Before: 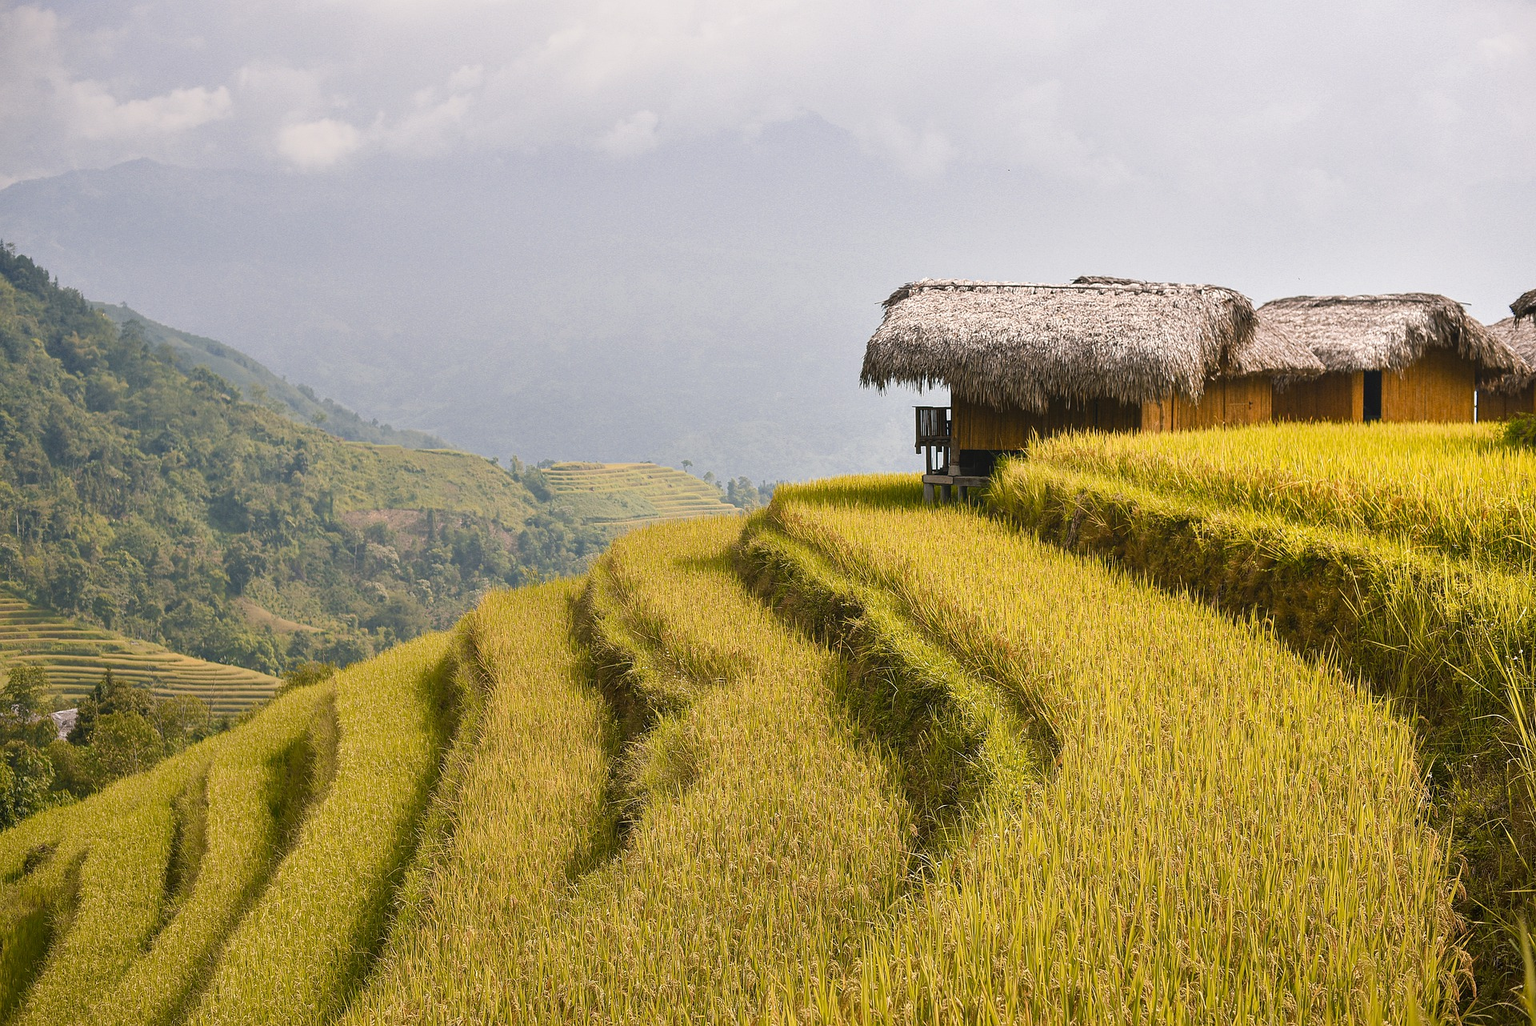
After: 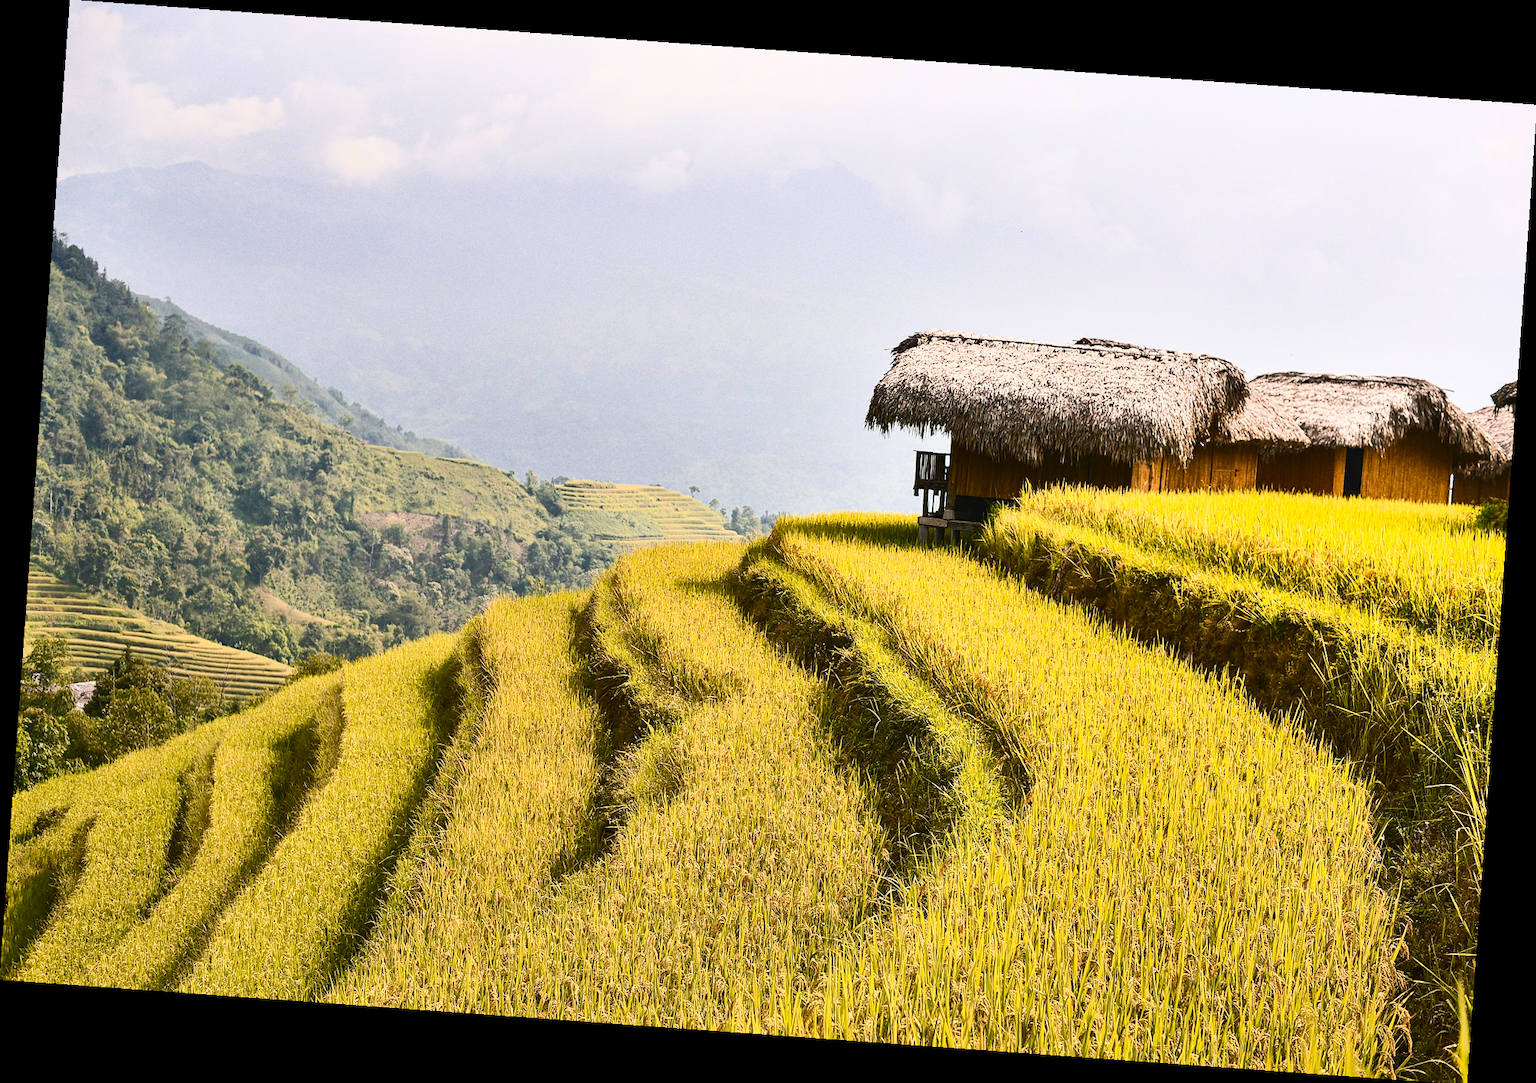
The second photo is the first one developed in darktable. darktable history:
shadows and highlights: white point adjustment 0.05, highlights color adjustment 55.9%, soften with gaussian
rotate and perspective: rotation 4.1°, automatic cropping off
contrast brightness saturation: contrast 0.4, brightness 0.1, saturation 0.21
